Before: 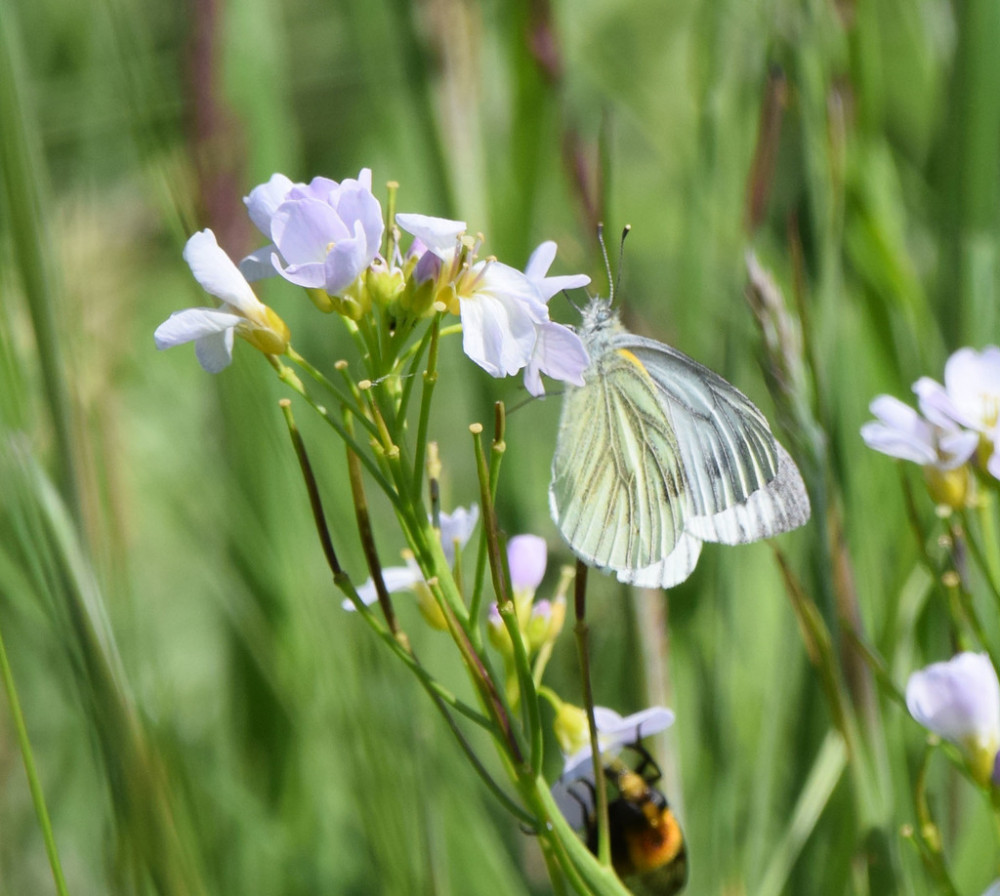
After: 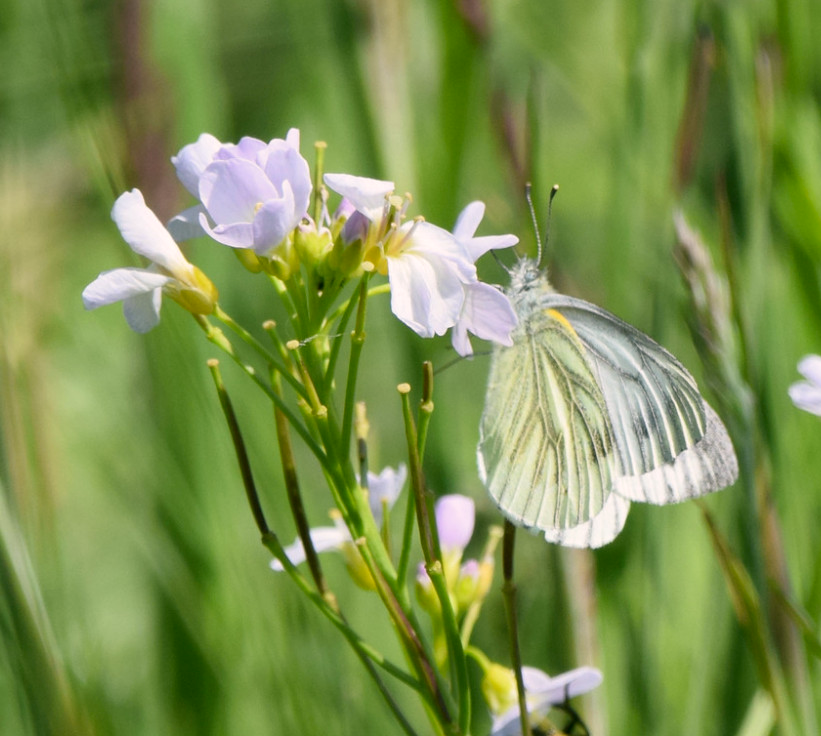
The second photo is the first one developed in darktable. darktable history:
color correction: highlights a* 4.03, highlights b* 4.92, shadows a* -7.54, shadows b* 4.73
crop and rotate: left 7.261%, top 4.564%, right 10.607%, bottom 13.198%
